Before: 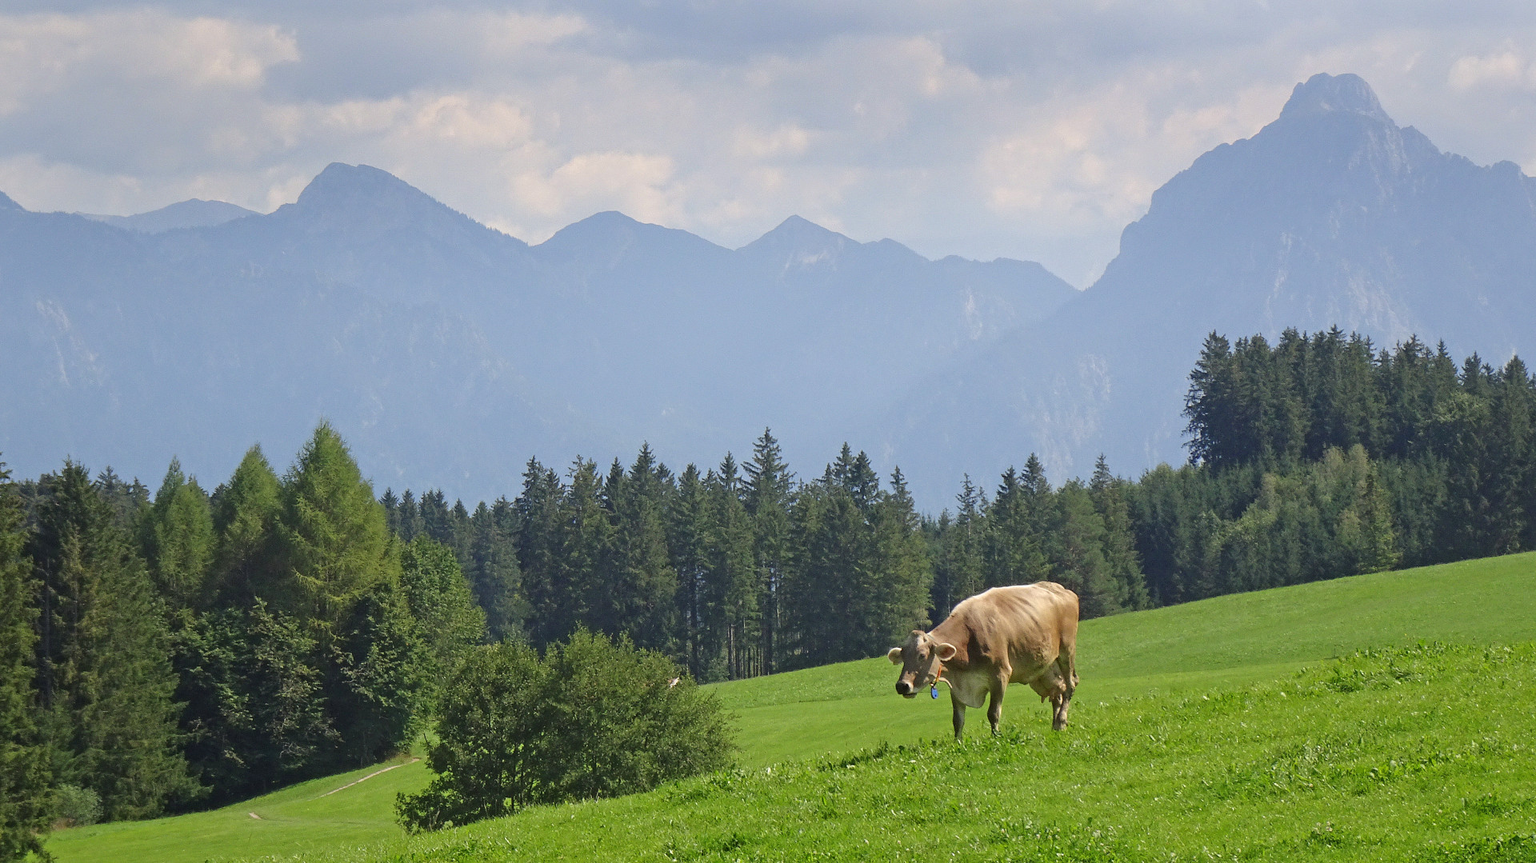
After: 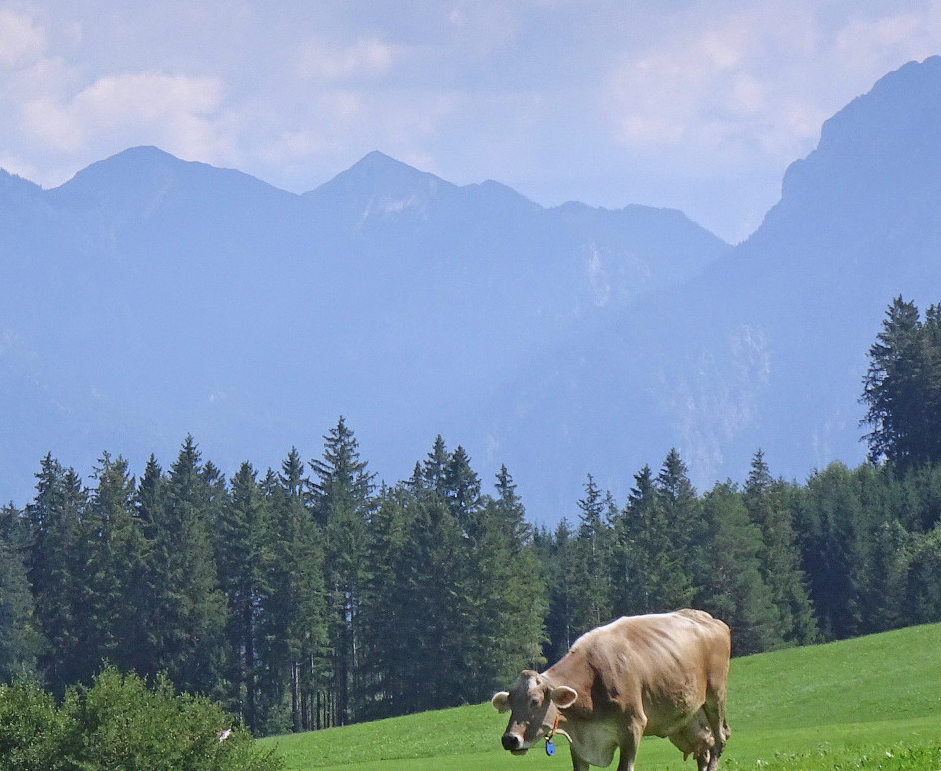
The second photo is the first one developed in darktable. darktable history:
crop: left 32.191%, top 10.944%, right 18.747%, bottom 17.563%
color calibration: illuminant as shot in camera, x 0.37, y 0.382, temperature 4320.34 K
